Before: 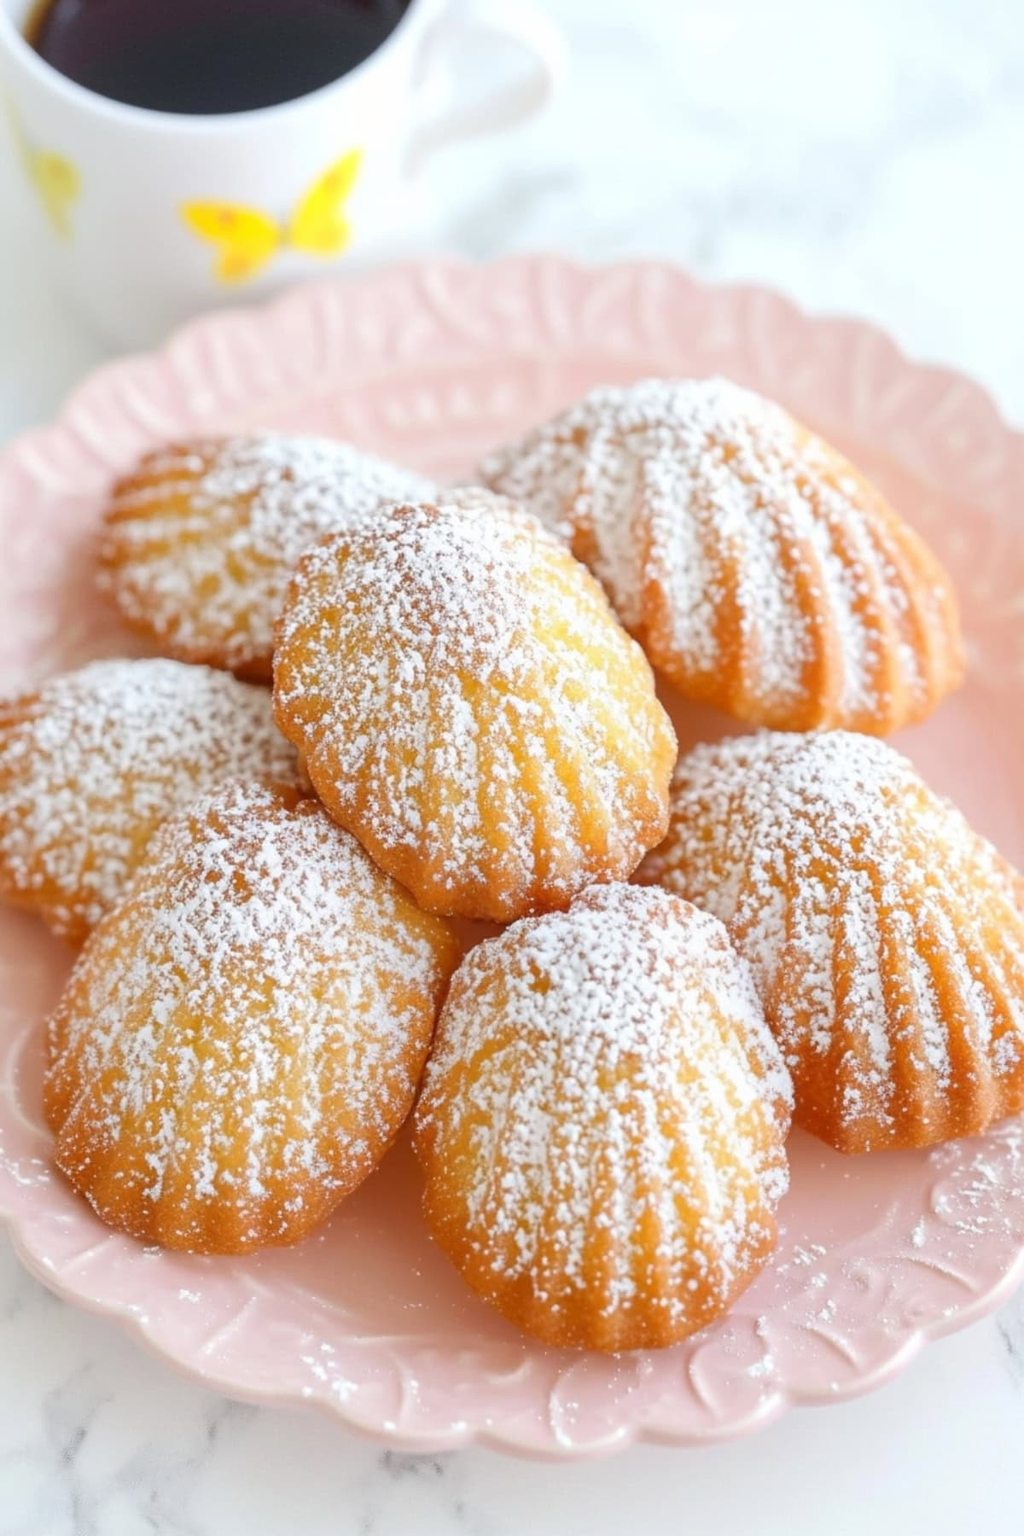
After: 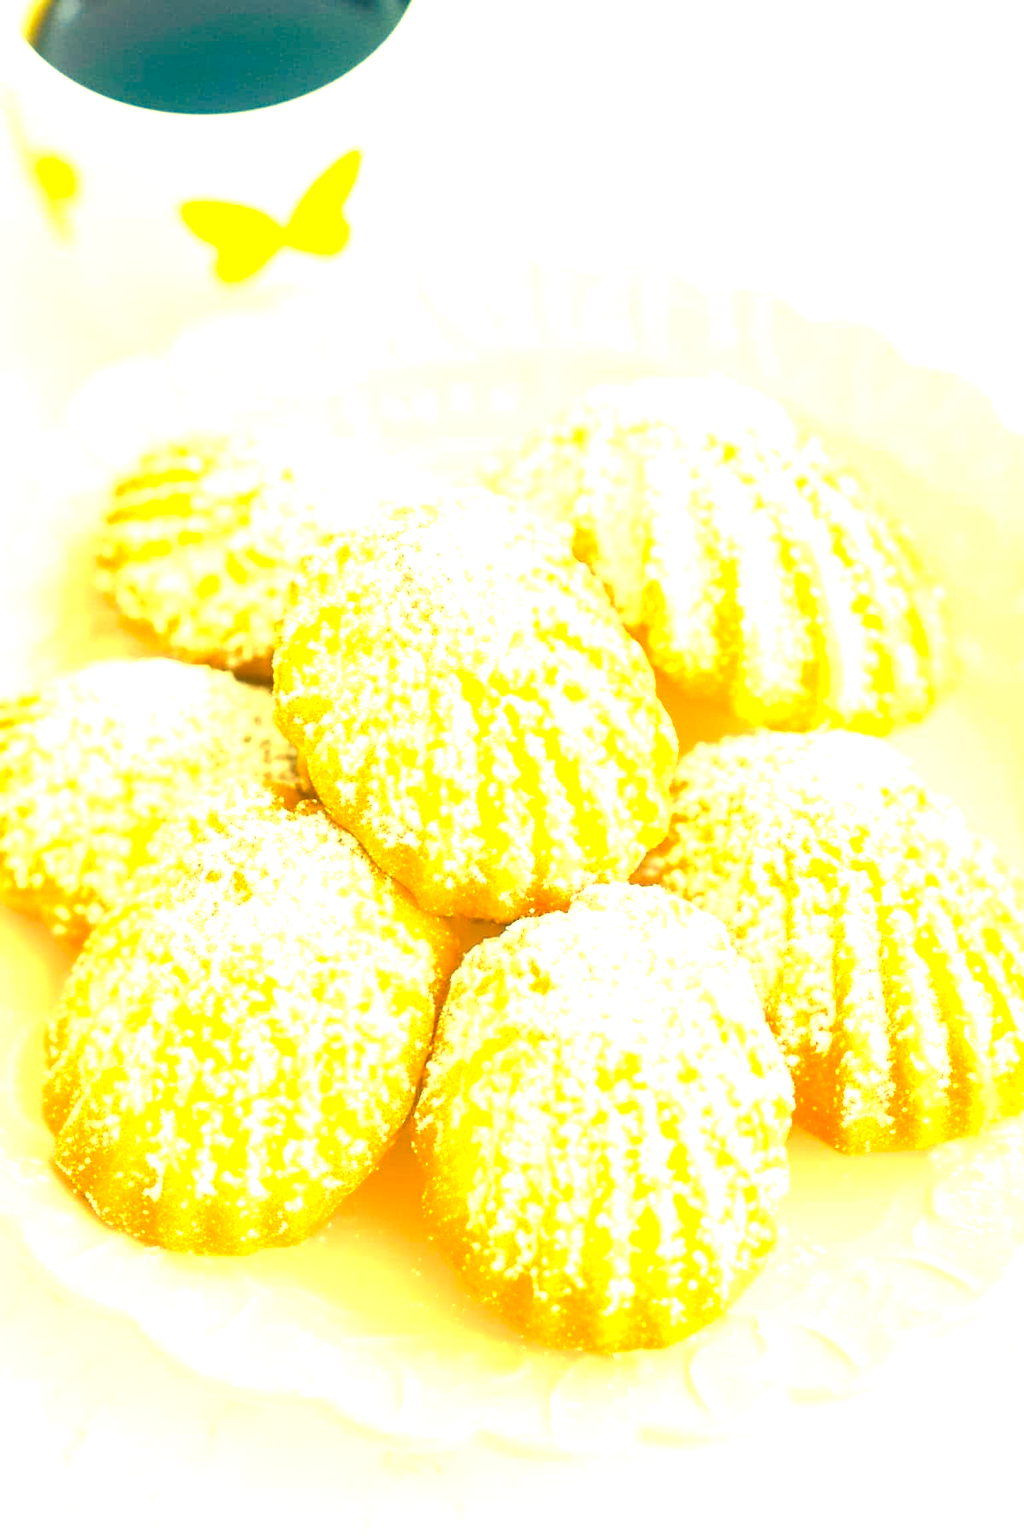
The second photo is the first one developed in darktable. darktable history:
exposure: exposure 2.259 EV, compensate exposure bias true, compensate highlight preservation false
color correction: highlights a* -16.36, highlights b* 39.71, shadows a* -39.24, shadows b* -26.91
